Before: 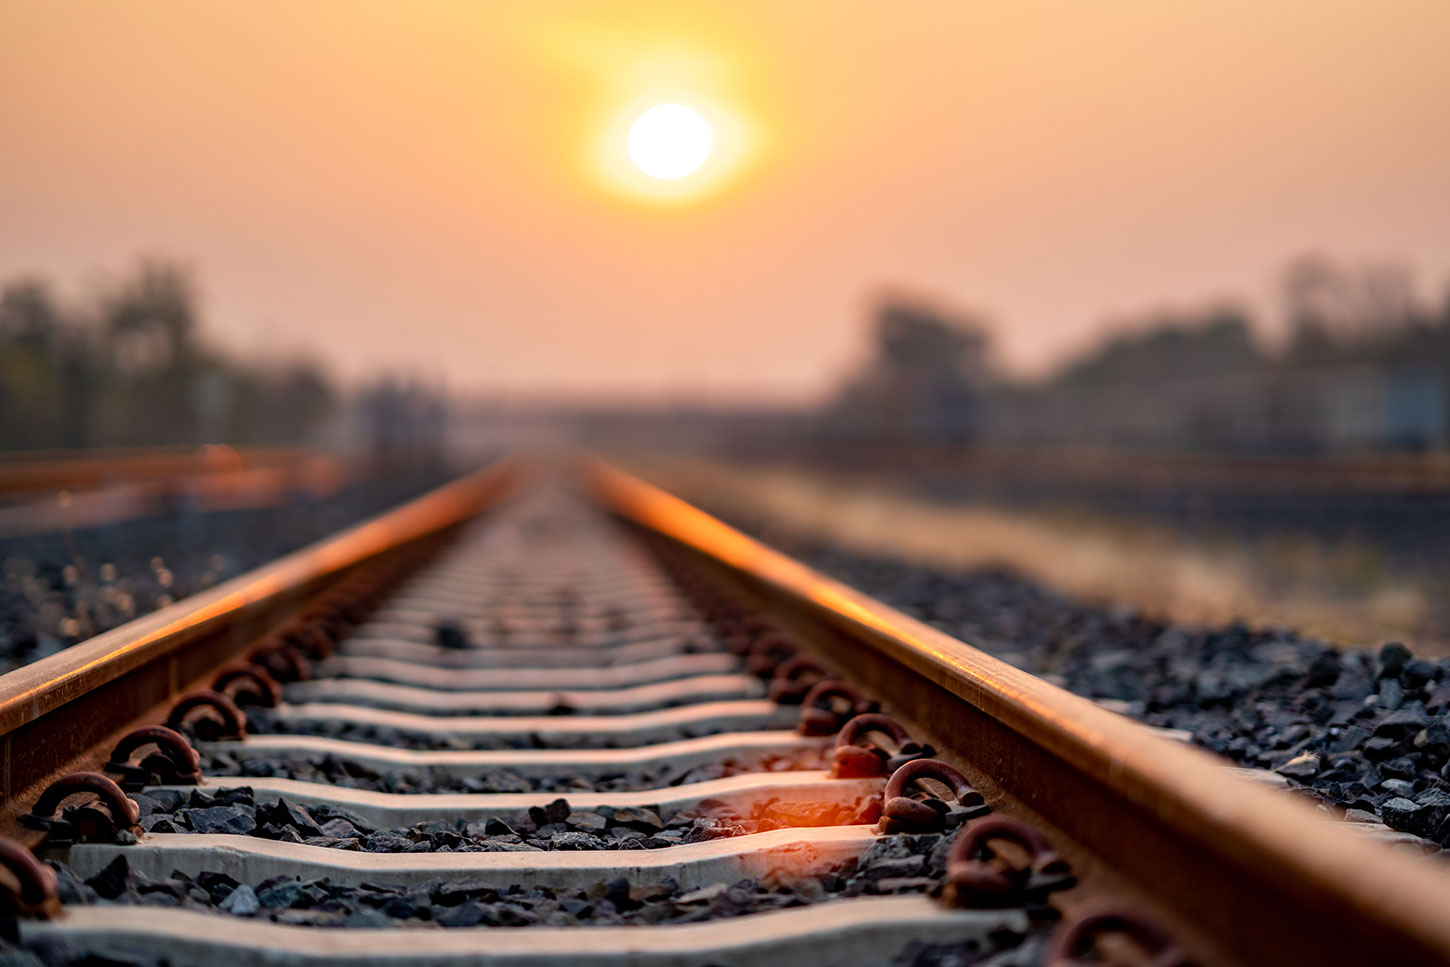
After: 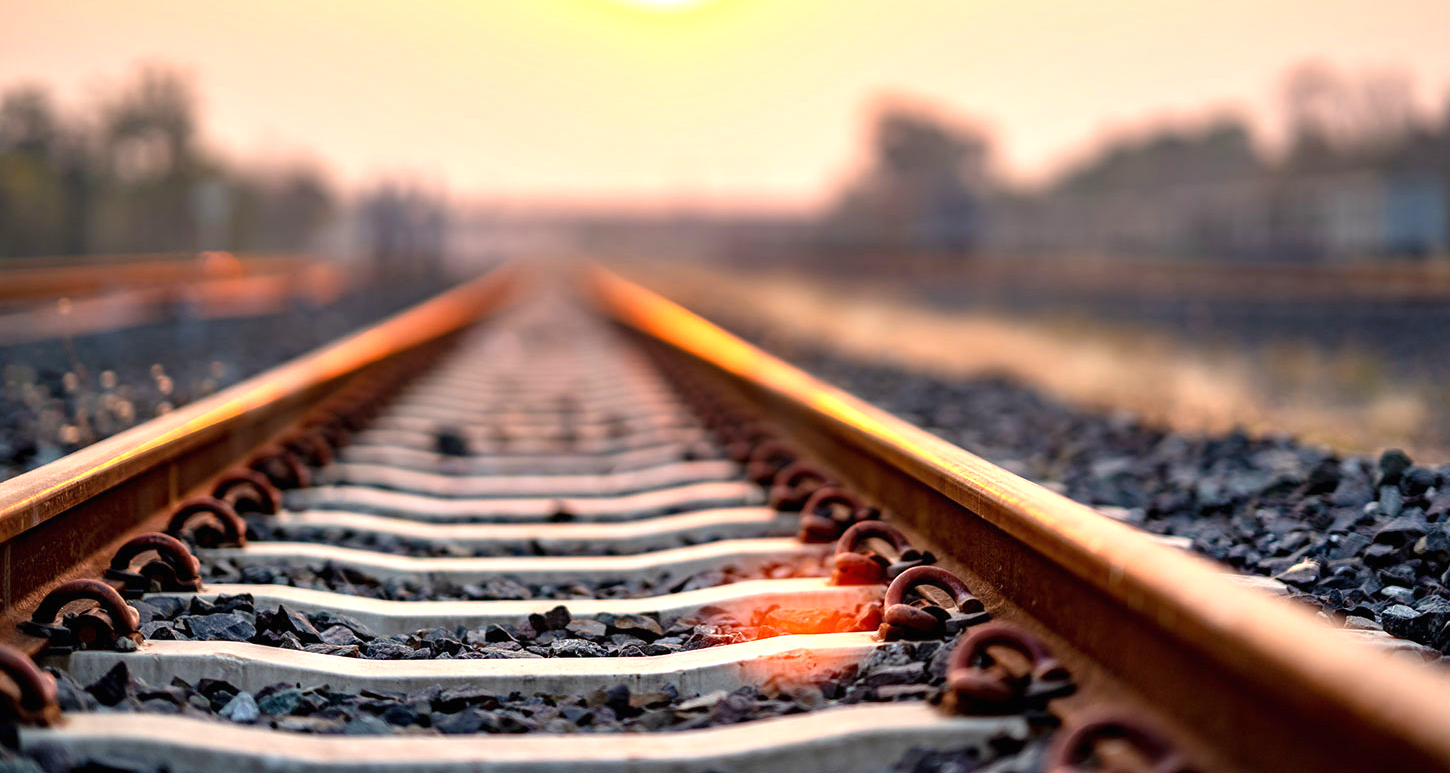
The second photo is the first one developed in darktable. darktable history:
rotate and perspective: automatic cropping off
exposure: black level correction 0, exposure 0.95 EV, compensate exposure bias true, compensate highlight preservation false
crop and rotate: top 19.998%
